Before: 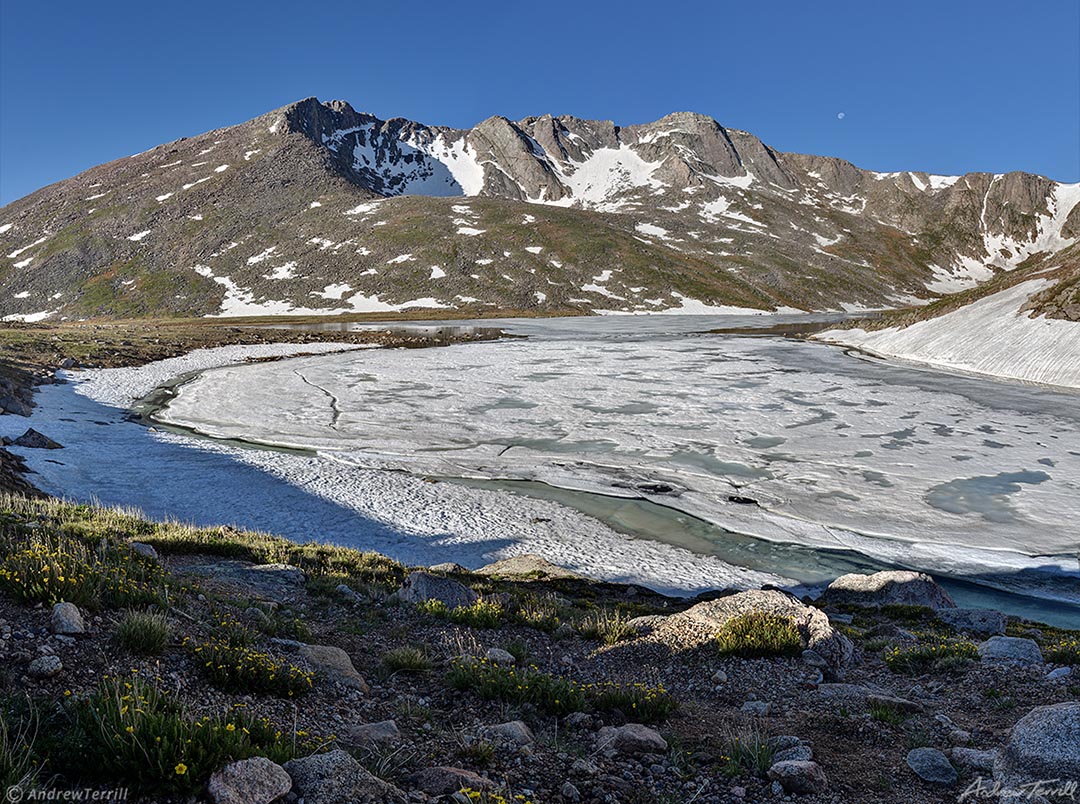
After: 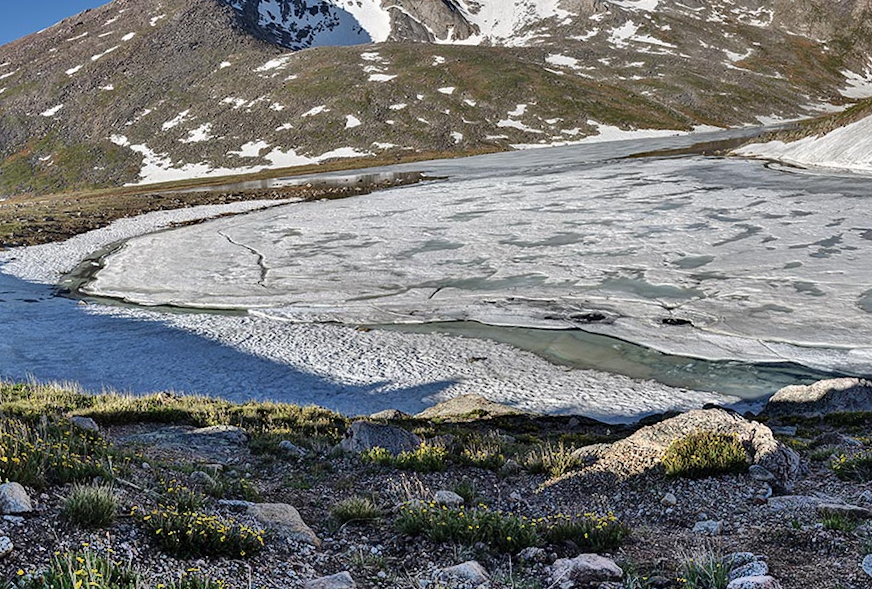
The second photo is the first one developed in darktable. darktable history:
shadows and highlights: shadows 75, highlights -25, soften with gaussian
rotate and perspective: rotation -5°, crop left 0.05, crop right 0.952, crop top 0.11, crop bottom 0.89
crop and rotate: left 4.842%, top 15.51%, right 10.668%
